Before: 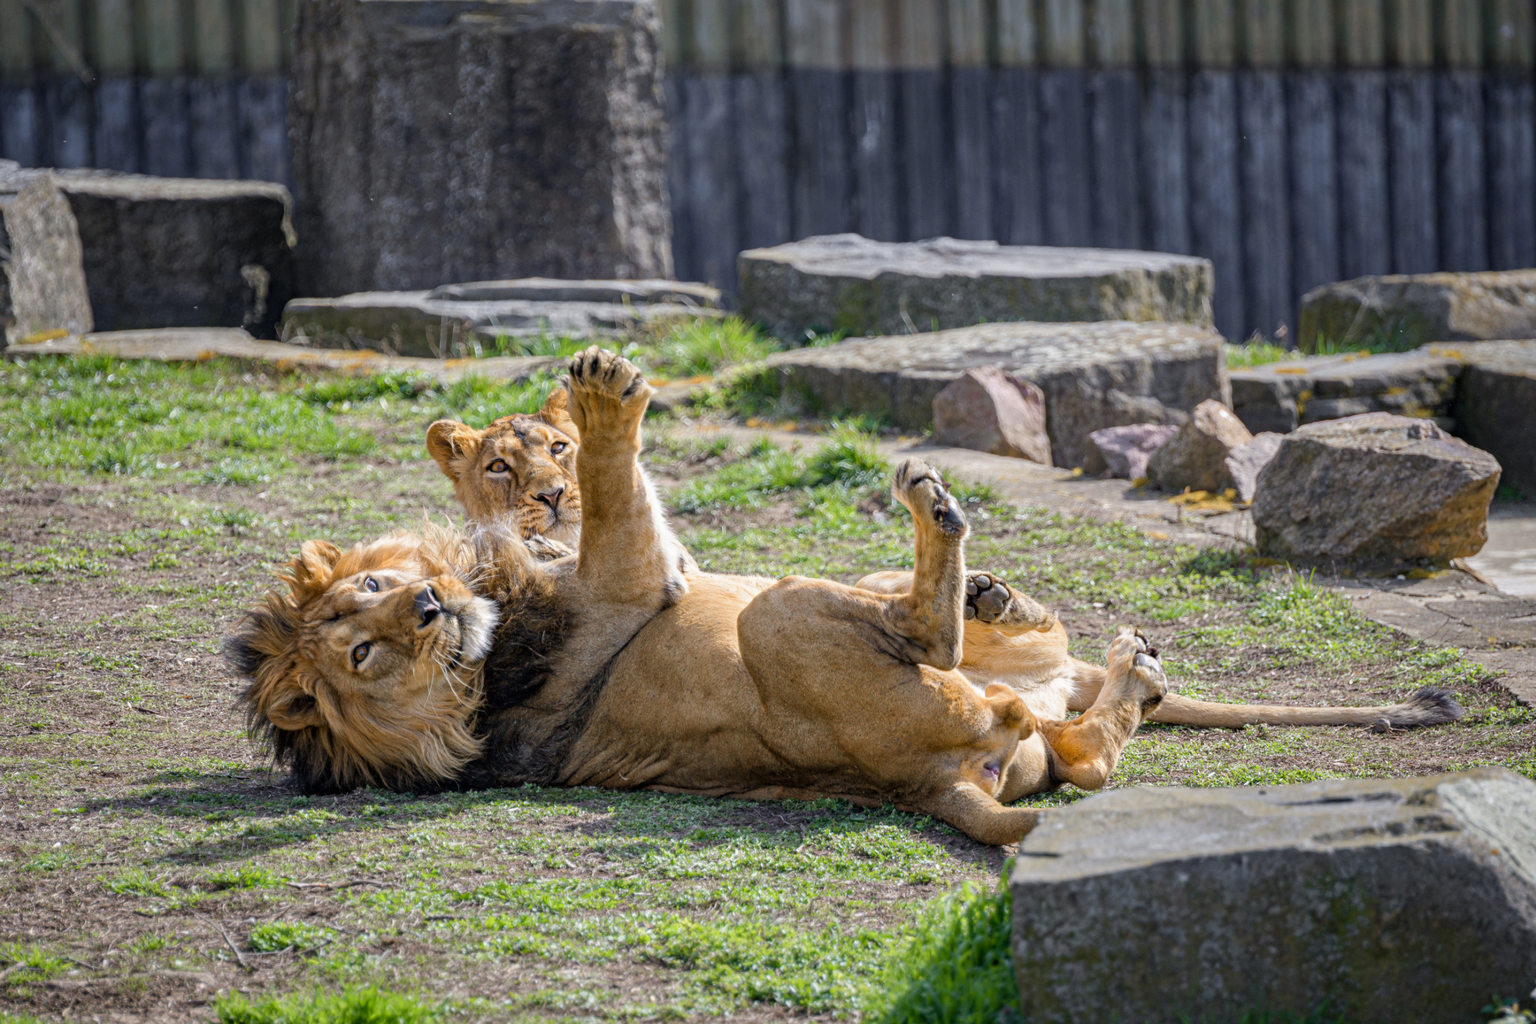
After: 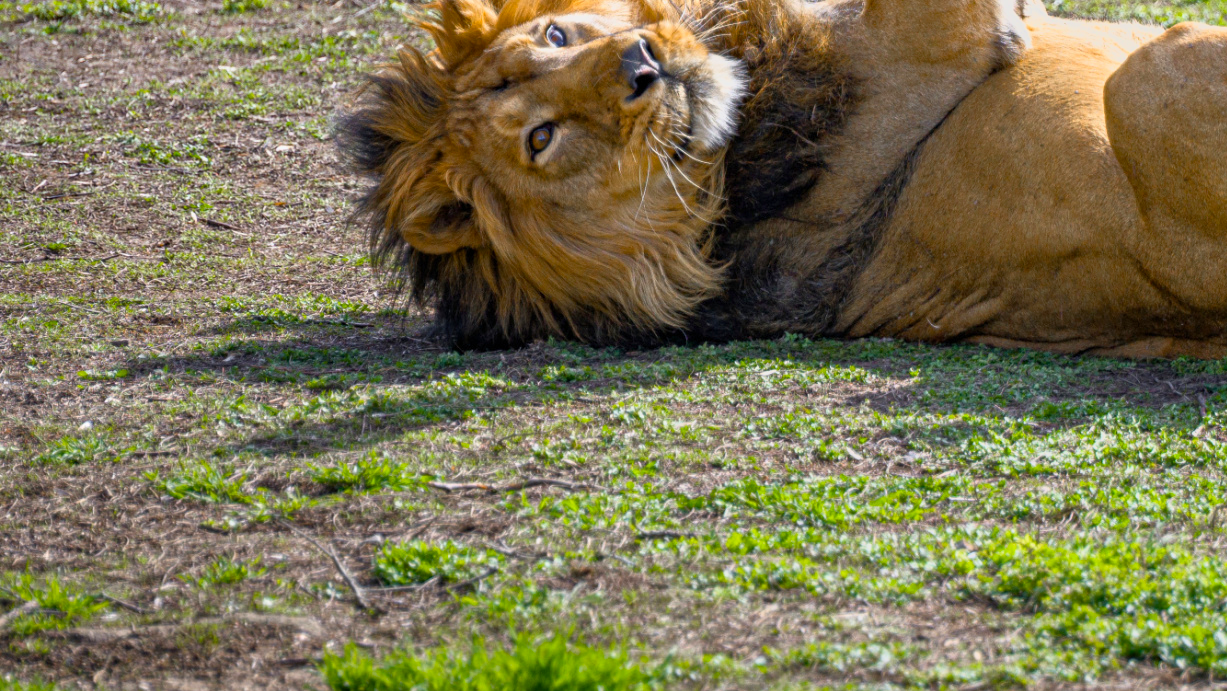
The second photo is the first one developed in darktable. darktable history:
crop and rotate: top 54.778%, right 46.61%, bottom 0.159%
color balance rgb: perceptual saturation grading › global saturation 34.05%, global vibrance 5.56%
tone equalizer: -7 EV -0.63 EV, -6 EV 1 EV, -5 EV -0.45 EV, -4 EV 0.43 EV, -3 EV 0.41 EV, -2 EV 0.15 EV, -1 EV -0.15 EV, +0 EV -0.39 EV, smoothing diameter 25%, edges refinement/feathering 10, preserve details guided filter
